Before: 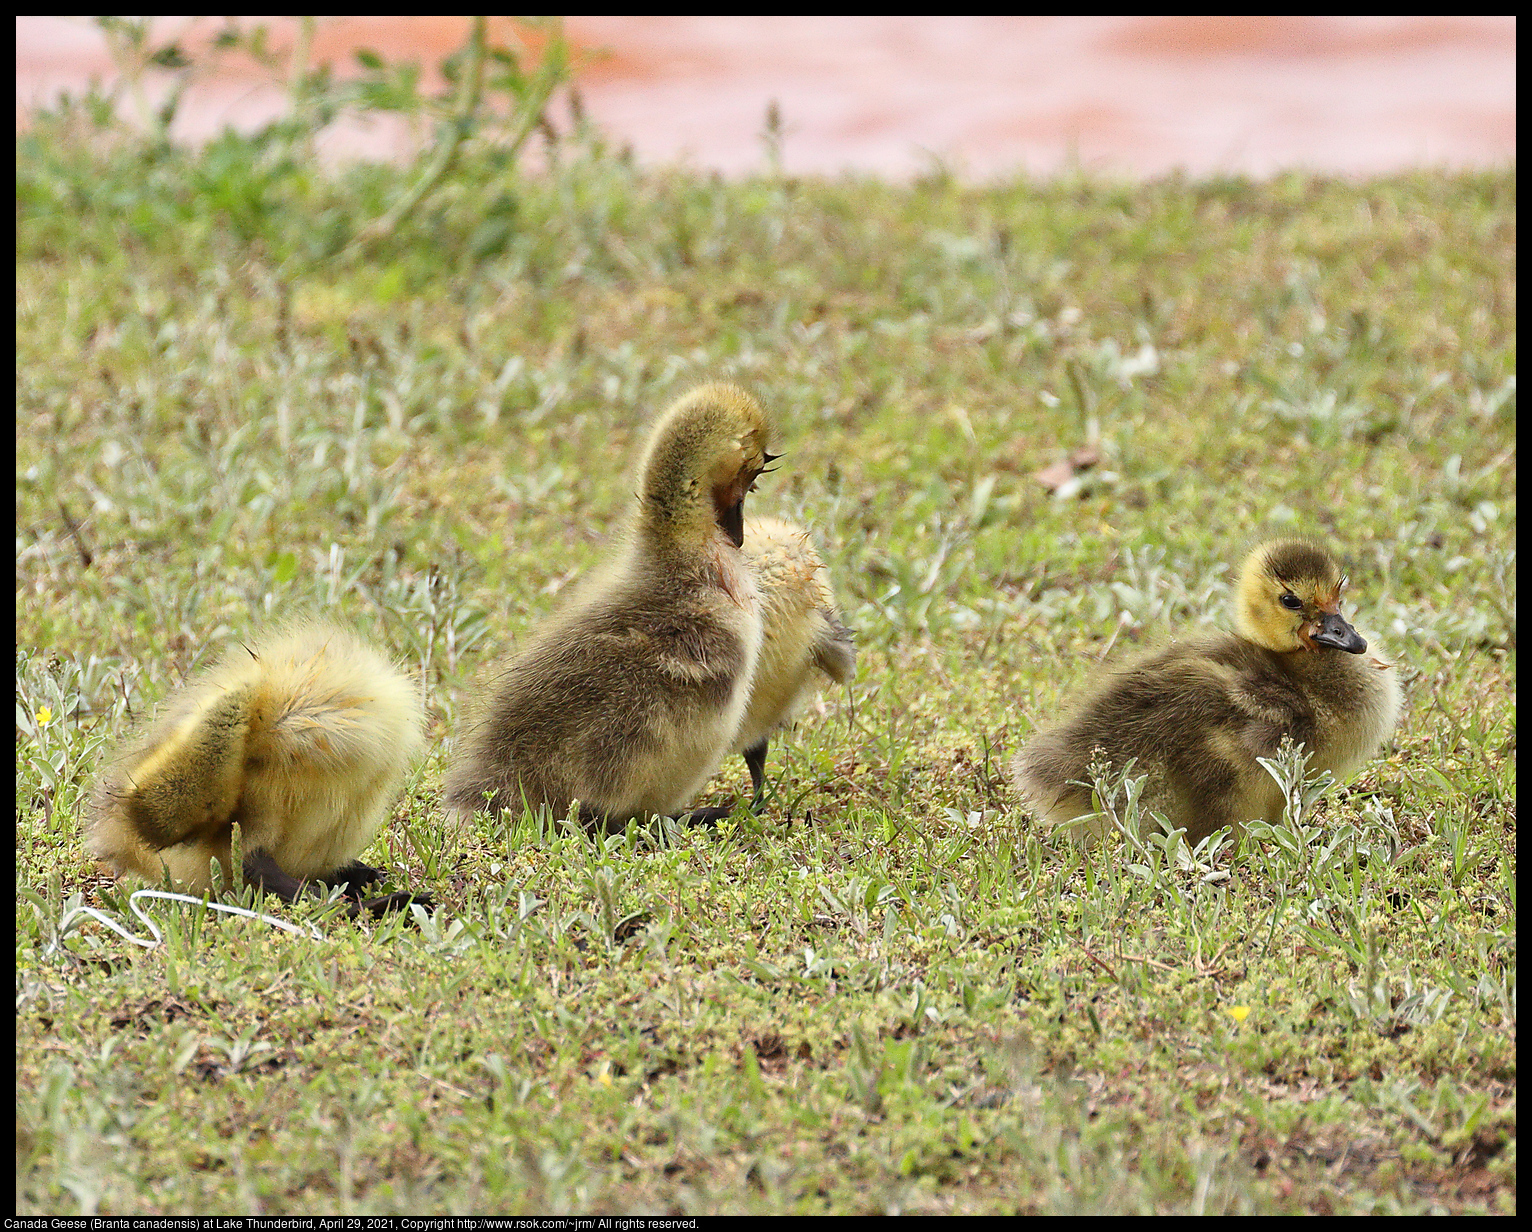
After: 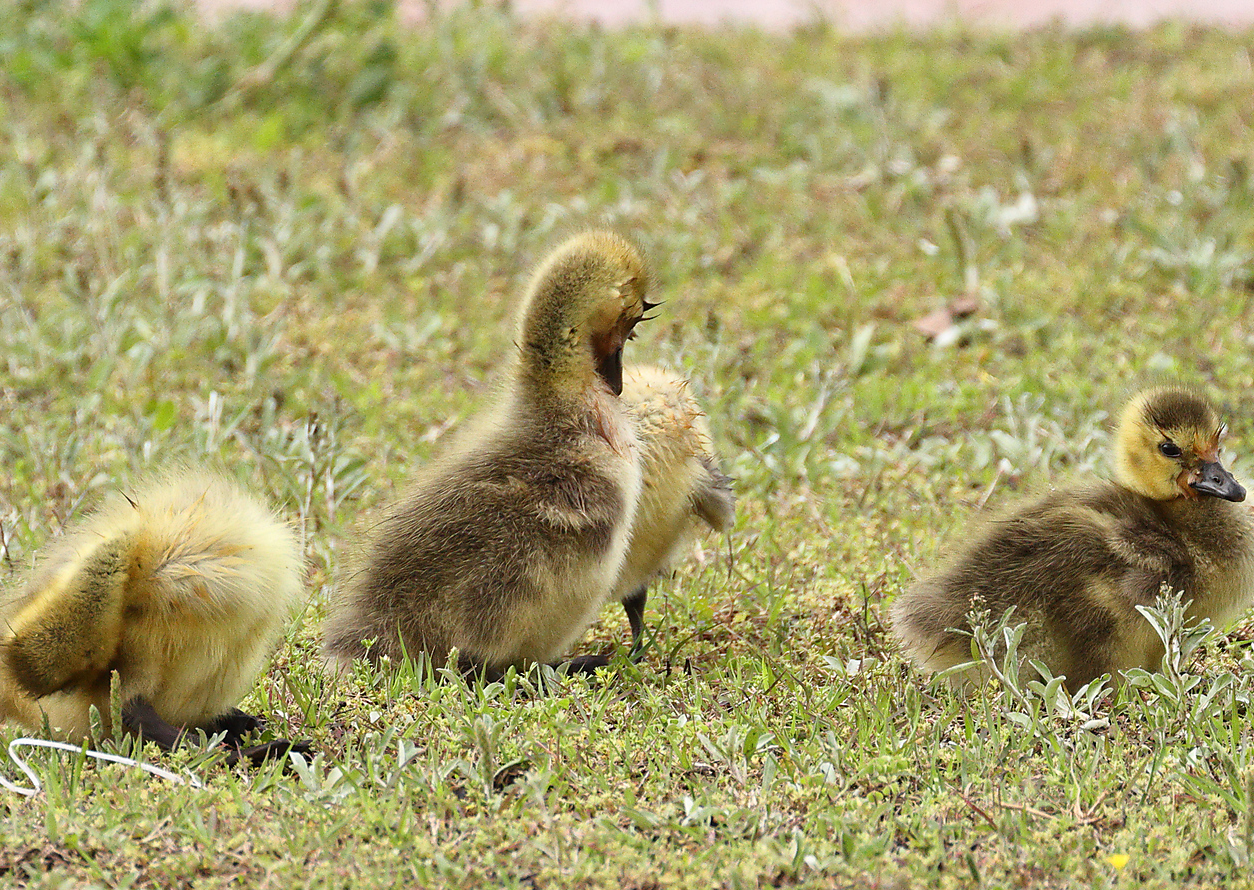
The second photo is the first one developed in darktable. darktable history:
base curve: preserve colors none
crop: left 7.919%, top 12.346%, right 10.2%, bottom 15.396%
